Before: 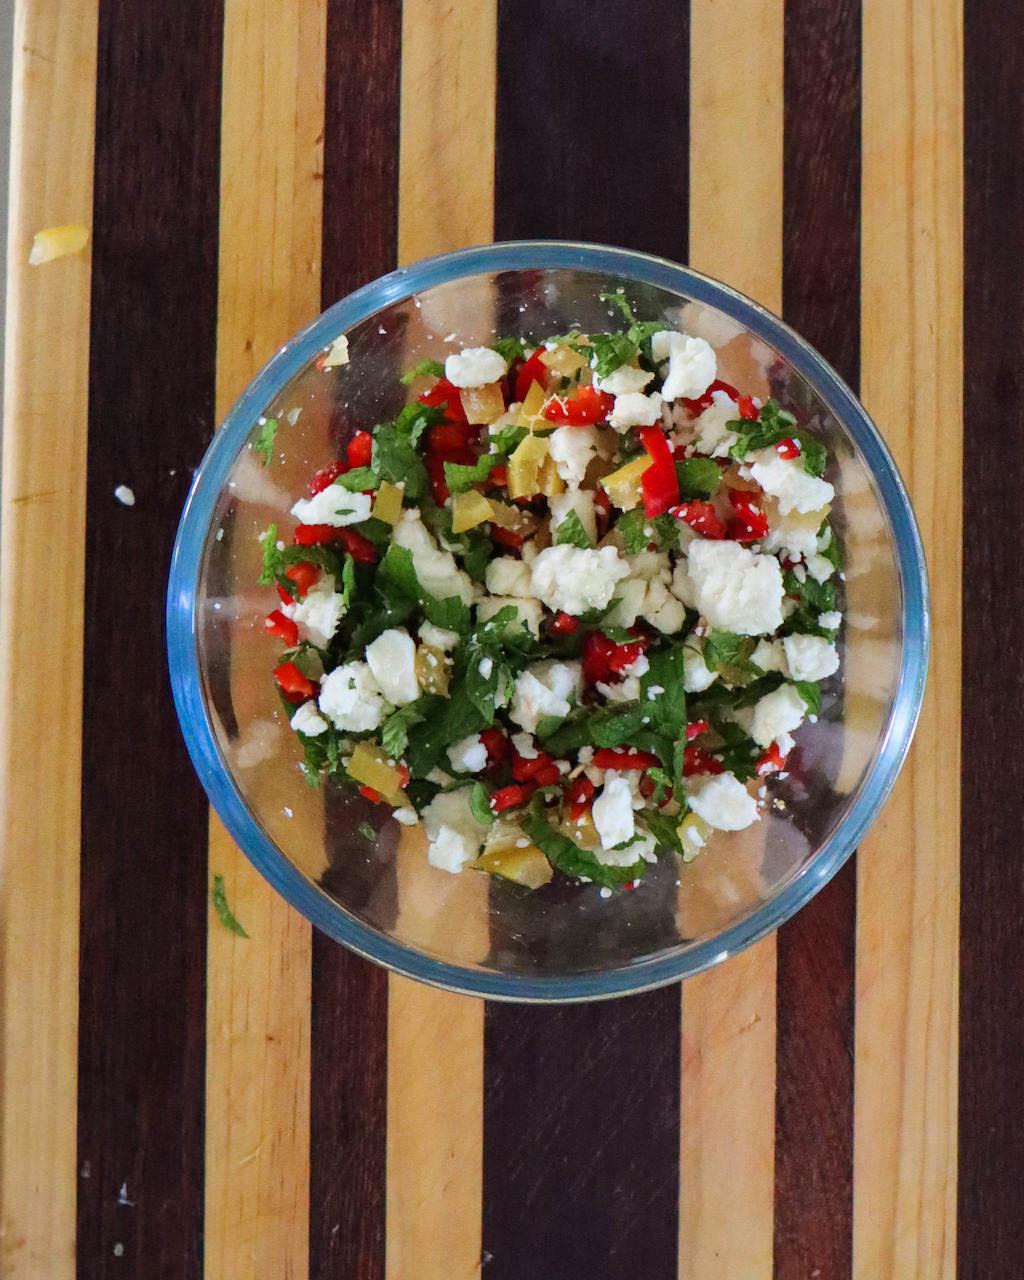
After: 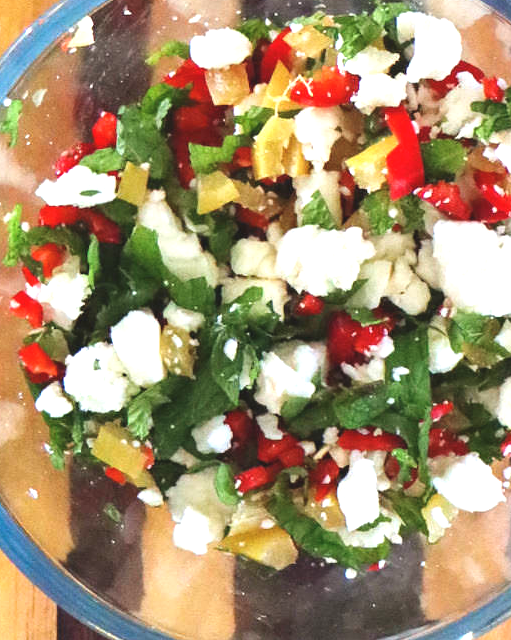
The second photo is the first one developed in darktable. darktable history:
exposure: black level correction -0.005, exposure 1.002 EV, compensate highlight preservation false
crop: left 25%, top 25%, right 25%, bottom 25%
